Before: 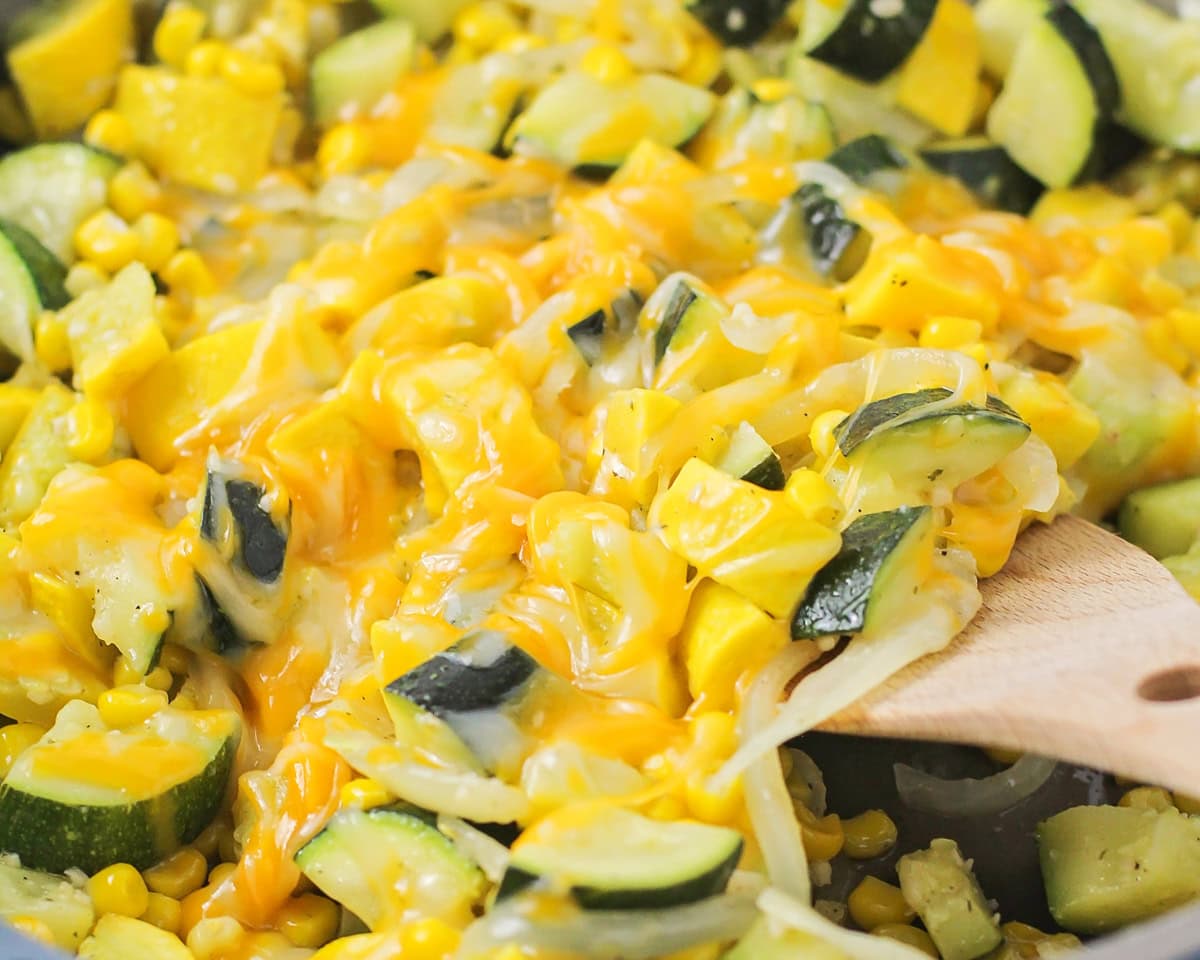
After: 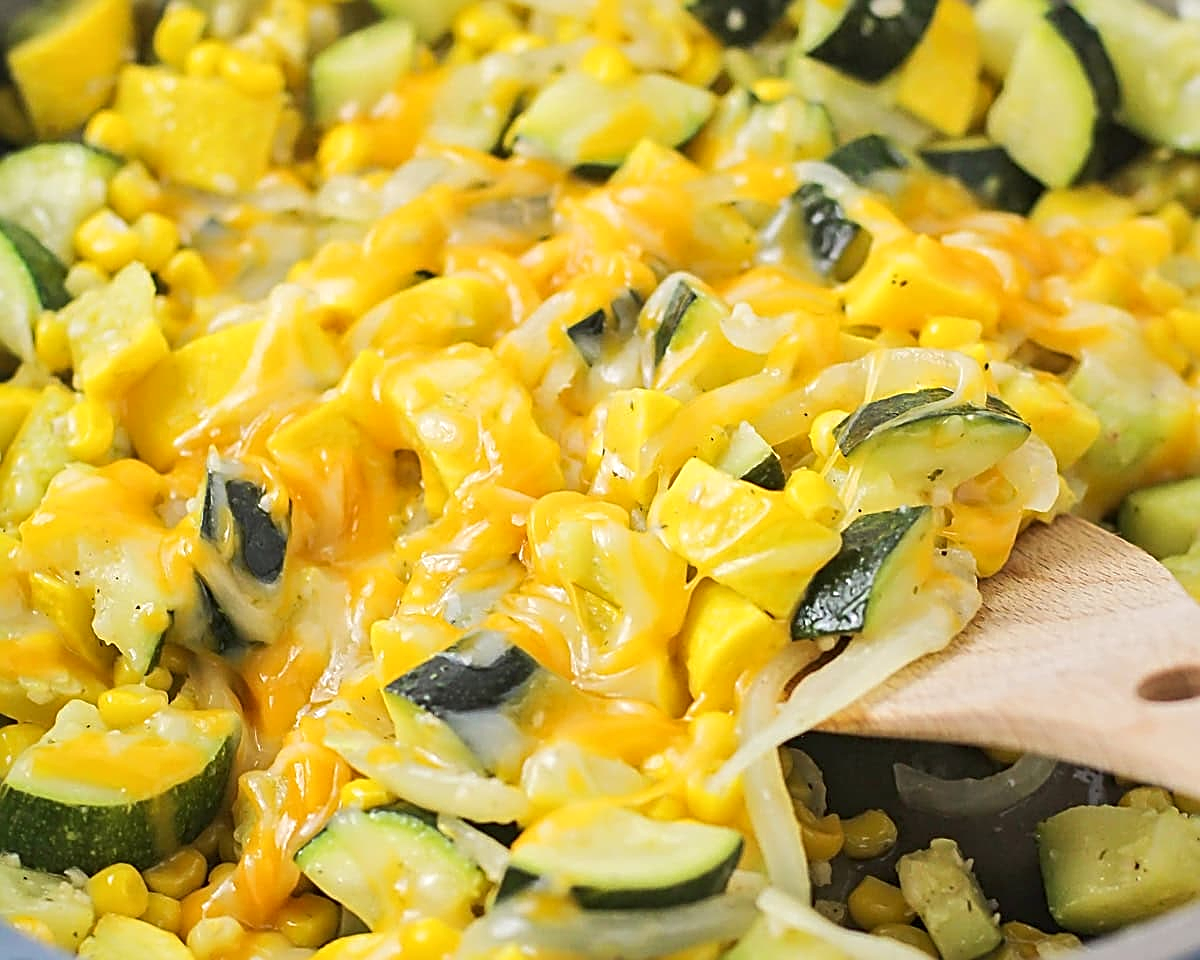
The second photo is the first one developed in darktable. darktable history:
sharpen: radius 2.567, amount 0.691
local contrast: mode bilateral grid, contrast 19, coarseness 51, detail 121%, midtone range 0.2
